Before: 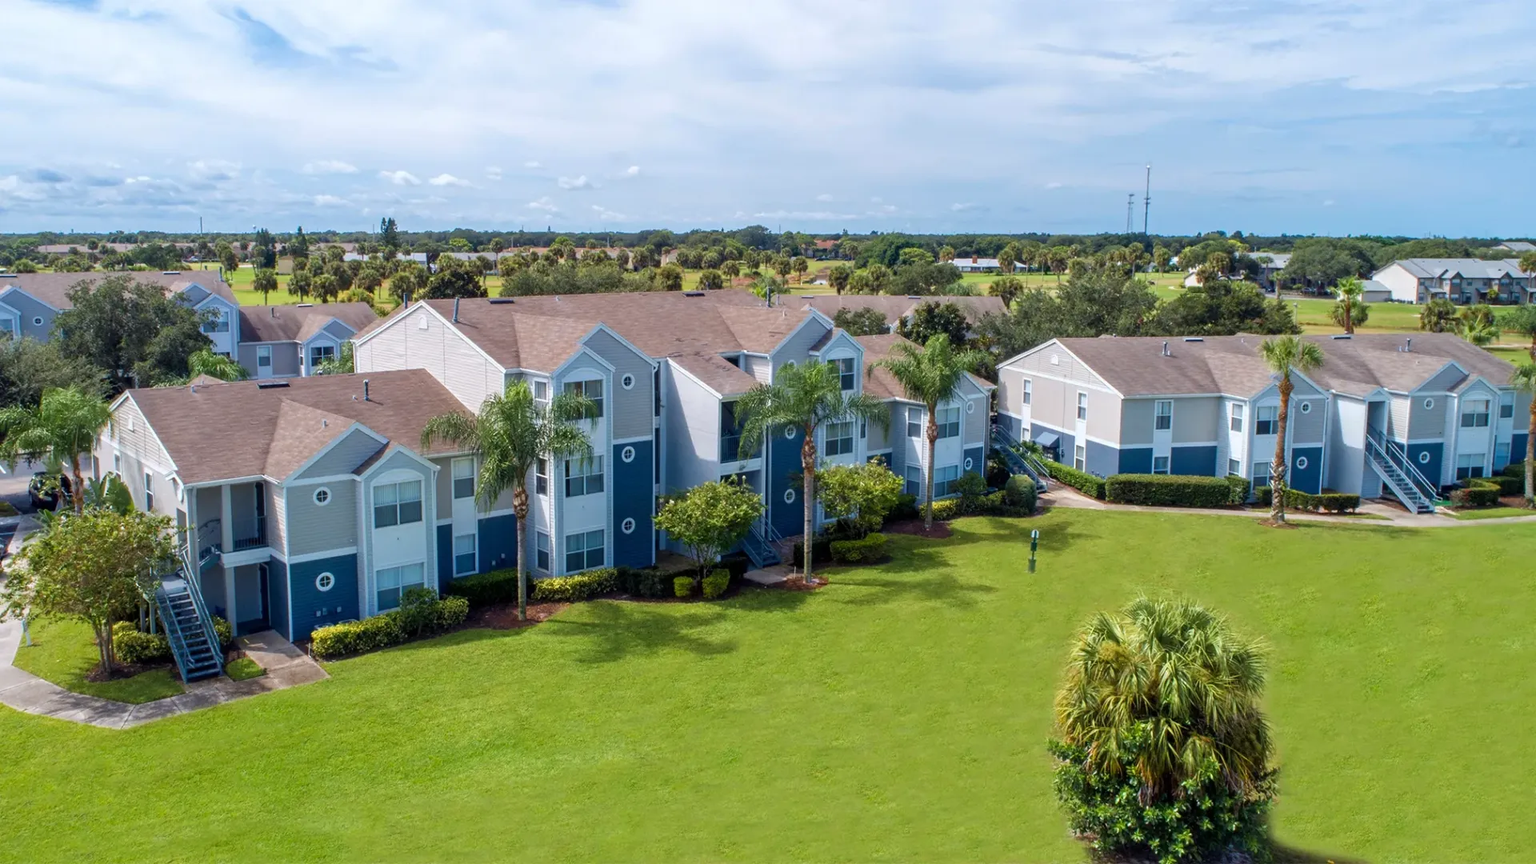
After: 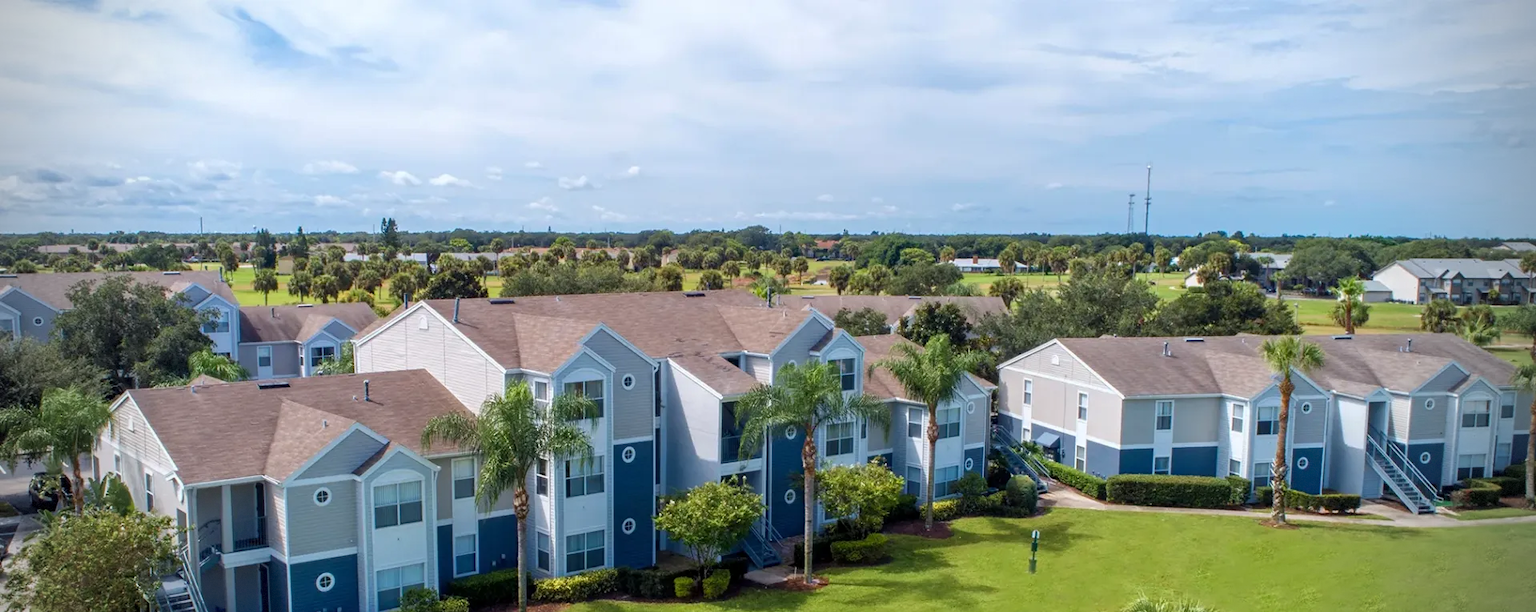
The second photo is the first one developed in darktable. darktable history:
color correction: highlights b* 0.018
crop: right 0.001%, bottom 29.118%
local contrast: mode bilateral grid, contrast 15, coarseness 36, detail 105%, midtone range 0.2
vignetting: fall-off start 71.74%, dithering 8-bit output
